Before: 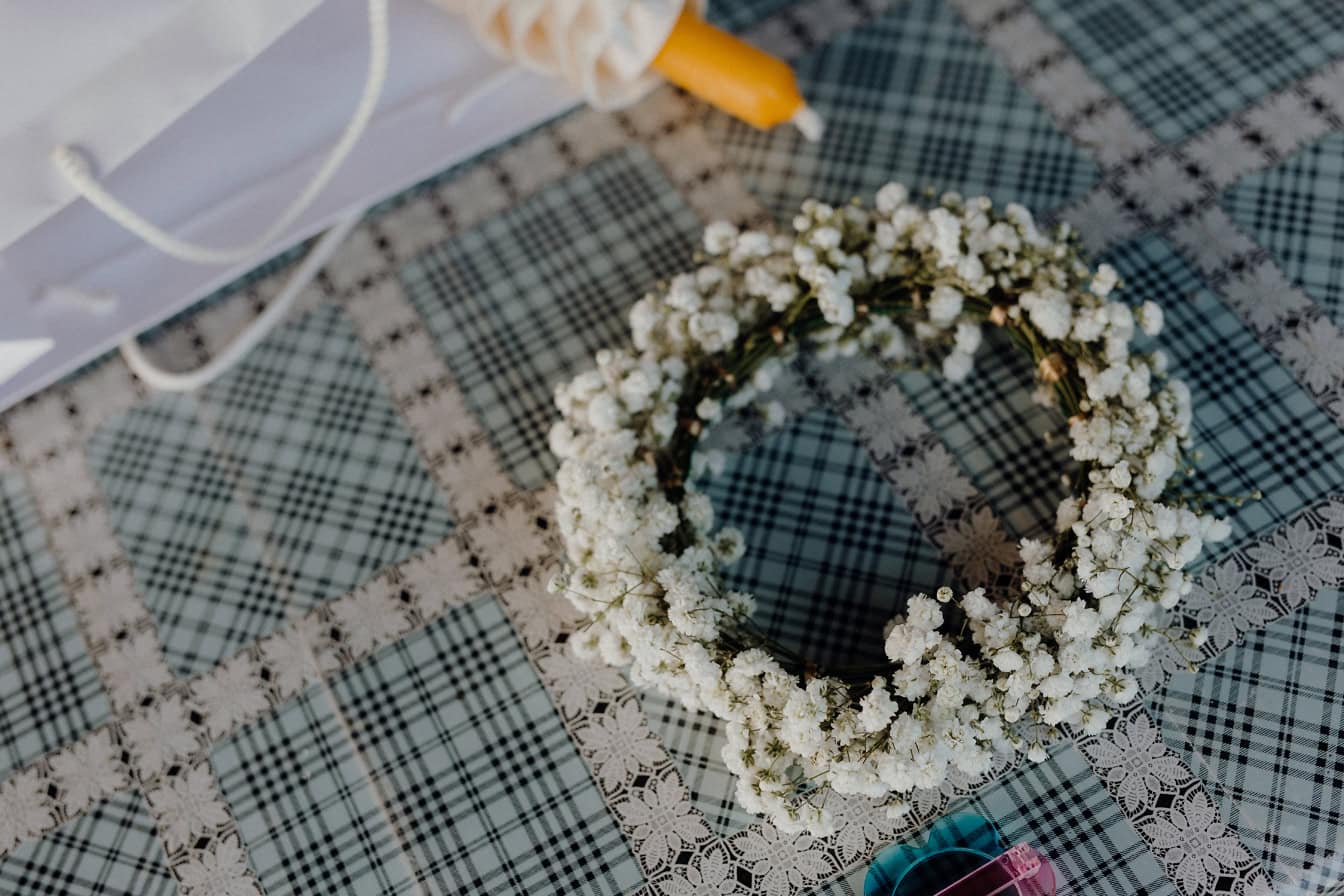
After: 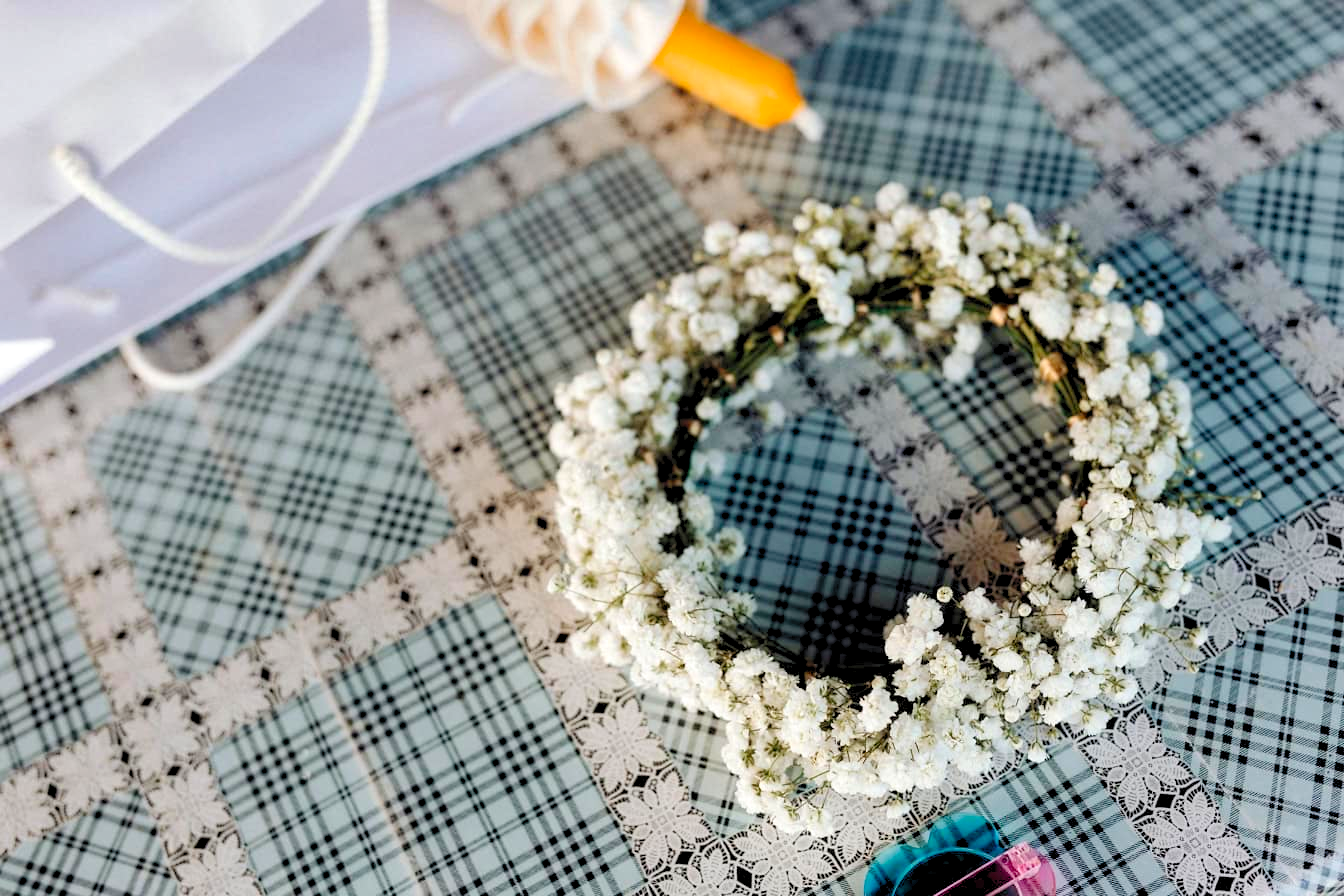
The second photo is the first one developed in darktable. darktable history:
levels: levels [0.036, 0.364, 0.827]
shadows and highlights: shadows 49, highlights -41, soften with gaussian
